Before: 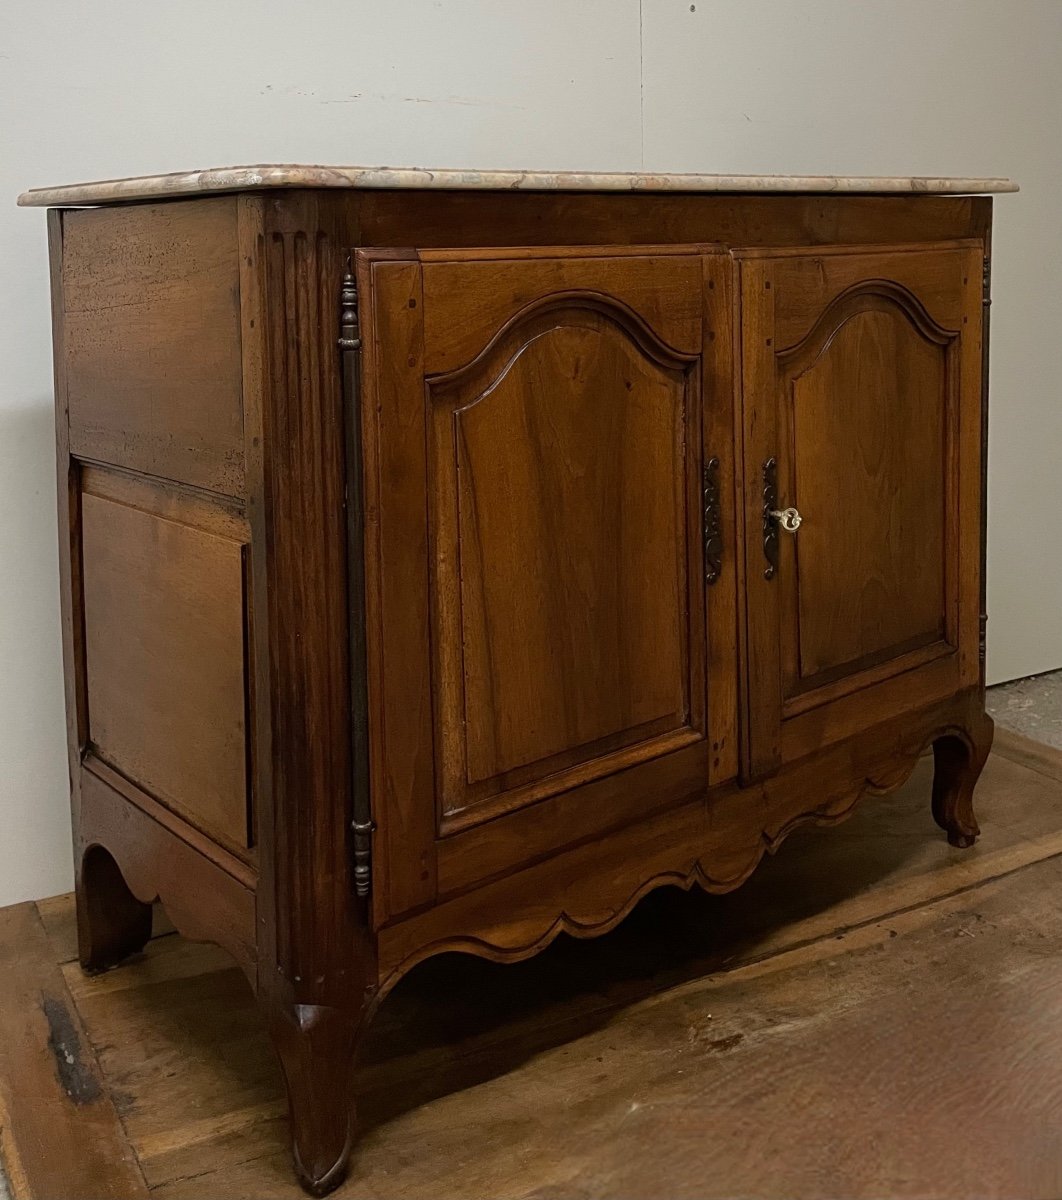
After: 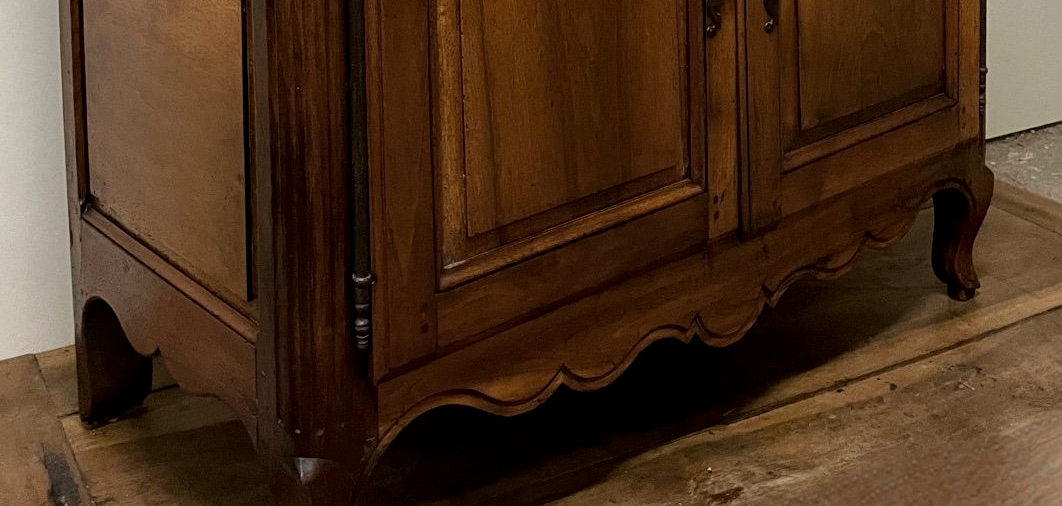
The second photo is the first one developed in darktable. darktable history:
tone equalizer: -8 EV -0.401 EV, -7 EV -0.409 EV, -6 EV -0.305 EV, -5 EV -0.187 EV, -3 EV 0.21 EV, -2 EV 0.337 EV, -1 EV 0.398 EV, +0 EV 0.396 EV, mask exposure compensation -0.485 EV
local contrast: on, module defaults
crop: top 45.596%, bottom 12.183%
